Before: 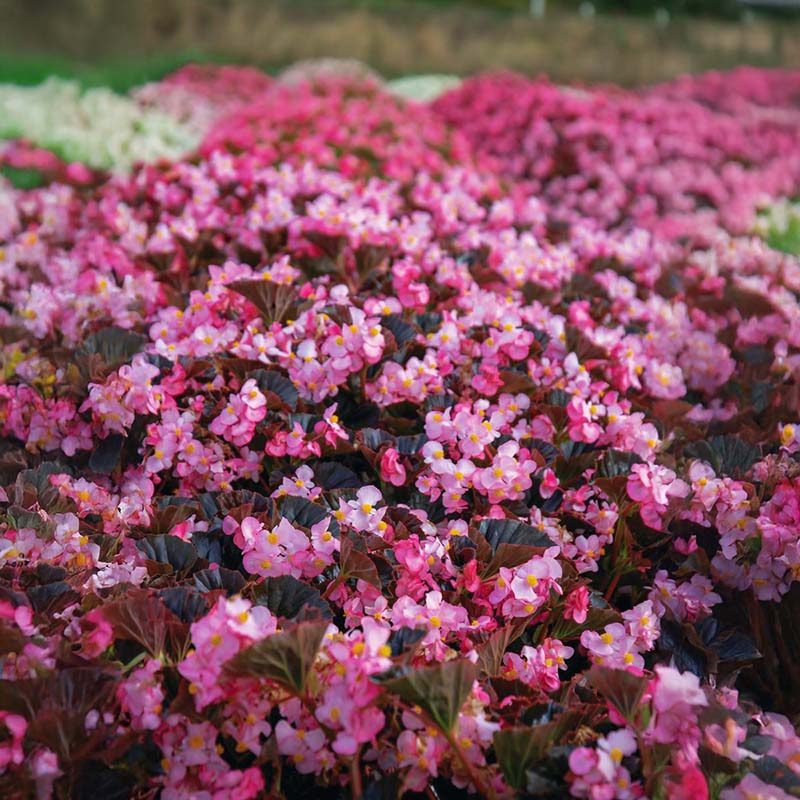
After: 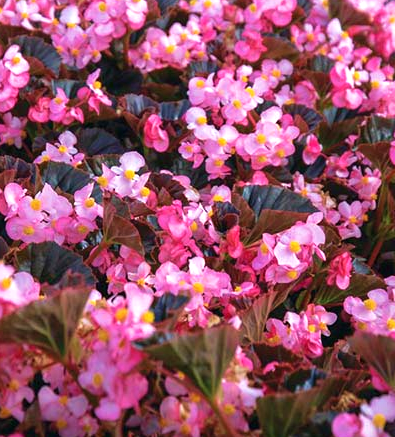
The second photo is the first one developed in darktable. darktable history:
velvia: on, module defaults
crop: left 29.672%, top 41.786%, right 20.851%, bottom 3.487%
exposure: black level correction 0, exposure 0.5 EV, compensate highlight preservation false
